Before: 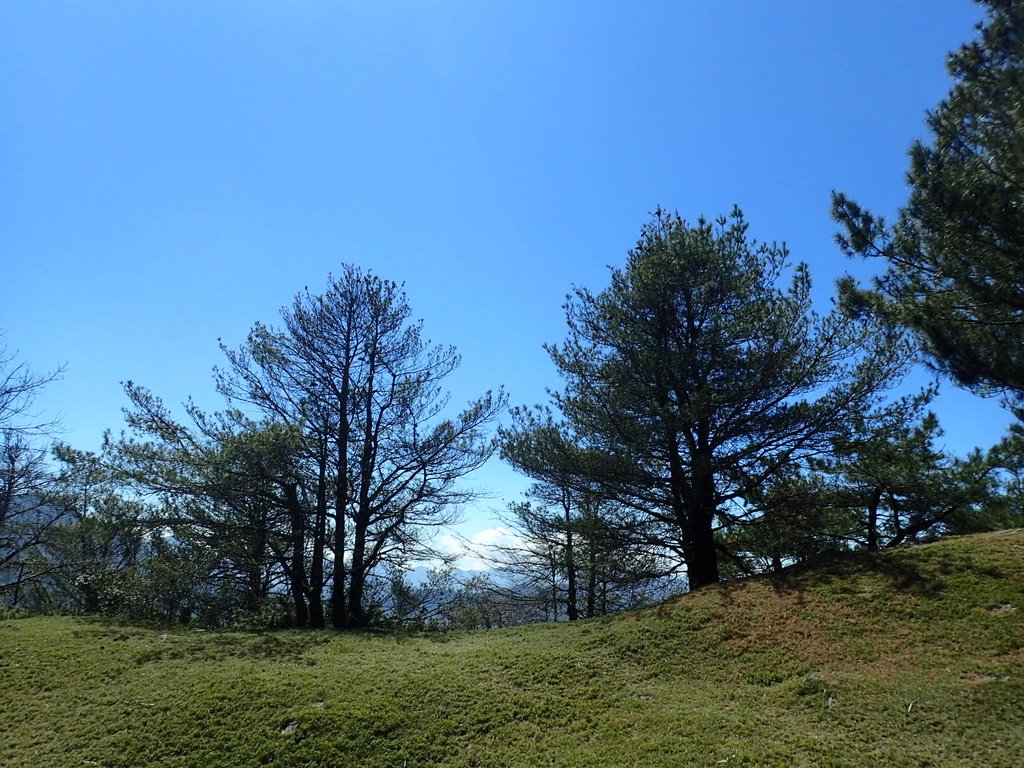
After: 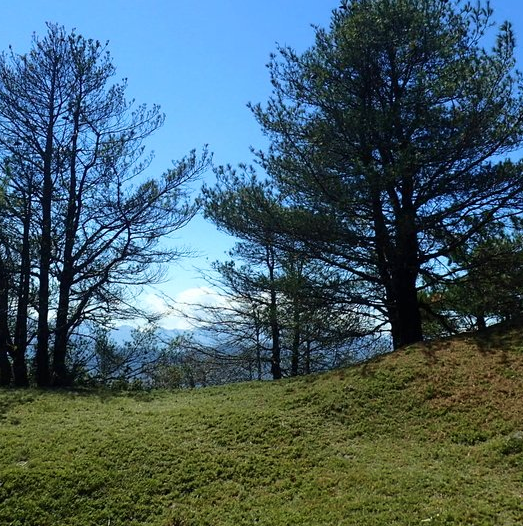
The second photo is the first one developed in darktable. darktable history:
crop and rotate: left 28.991%, top 31.41%, right 19.85%
velvia: on, module defaults
